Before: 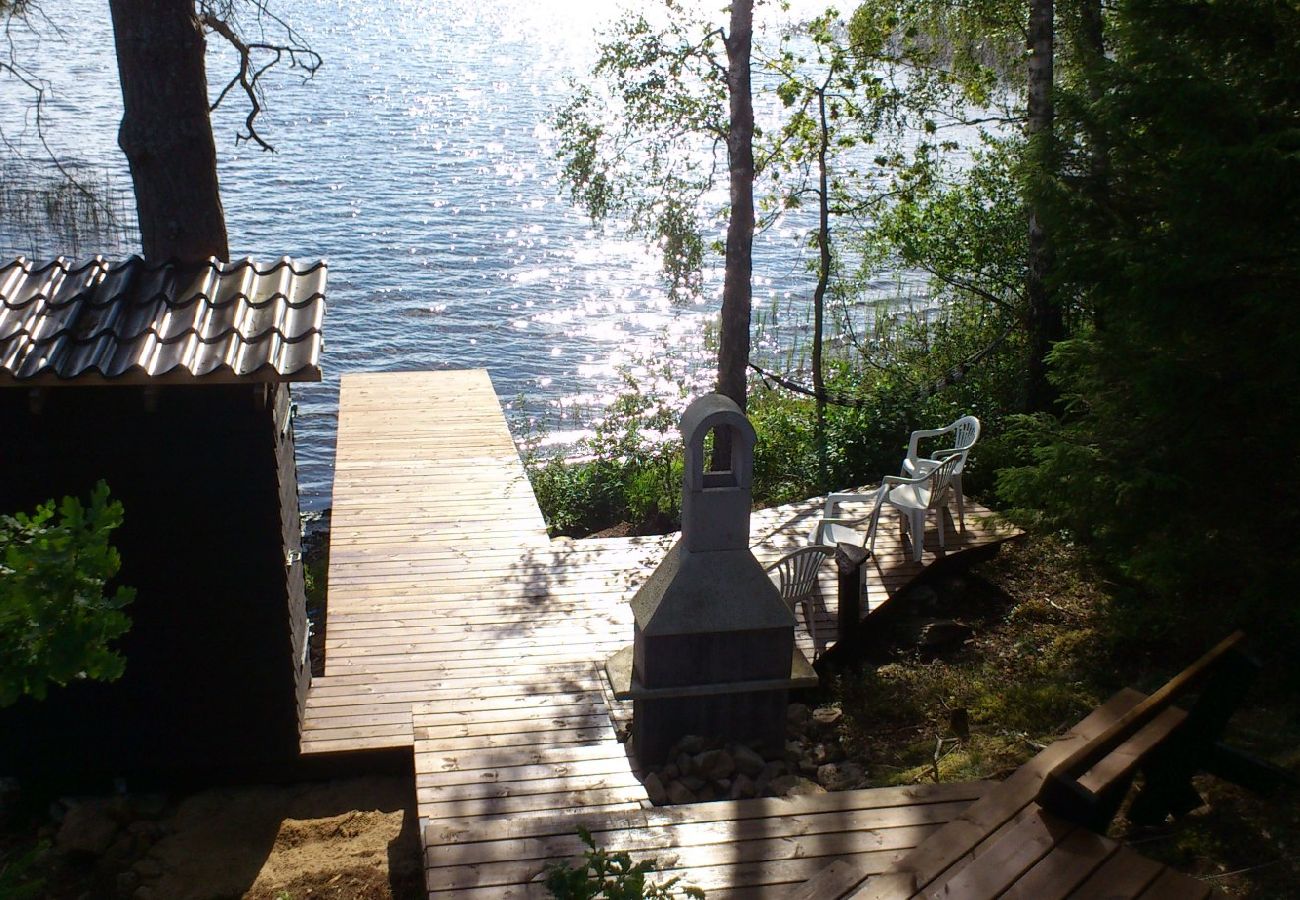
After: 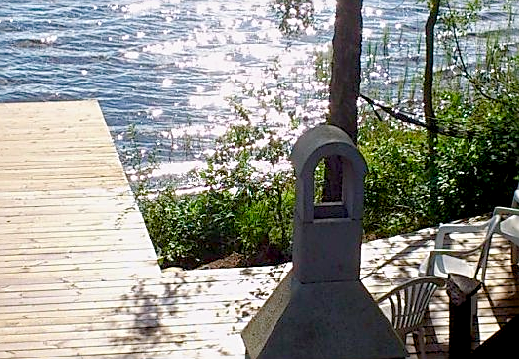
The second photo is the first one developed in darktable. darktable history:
color balance rgb: shadows lift › chroma 1%, shadows lift › hue 113°, highlights gain › chroma 0.2%, highlights gain › hue 333°, perceptual saturation grading › global saturation 20%, perceptual saturation grading › highlights -25%, perceptual saturation grading › shadows 25%, contrast -10%
sharpen: amount 0.6
exposure: black level correction 0.007, exposure 0.159 EV, compensate highlight preservation false
crop: left 30%, top 30%, right 30%, bottom 30%
